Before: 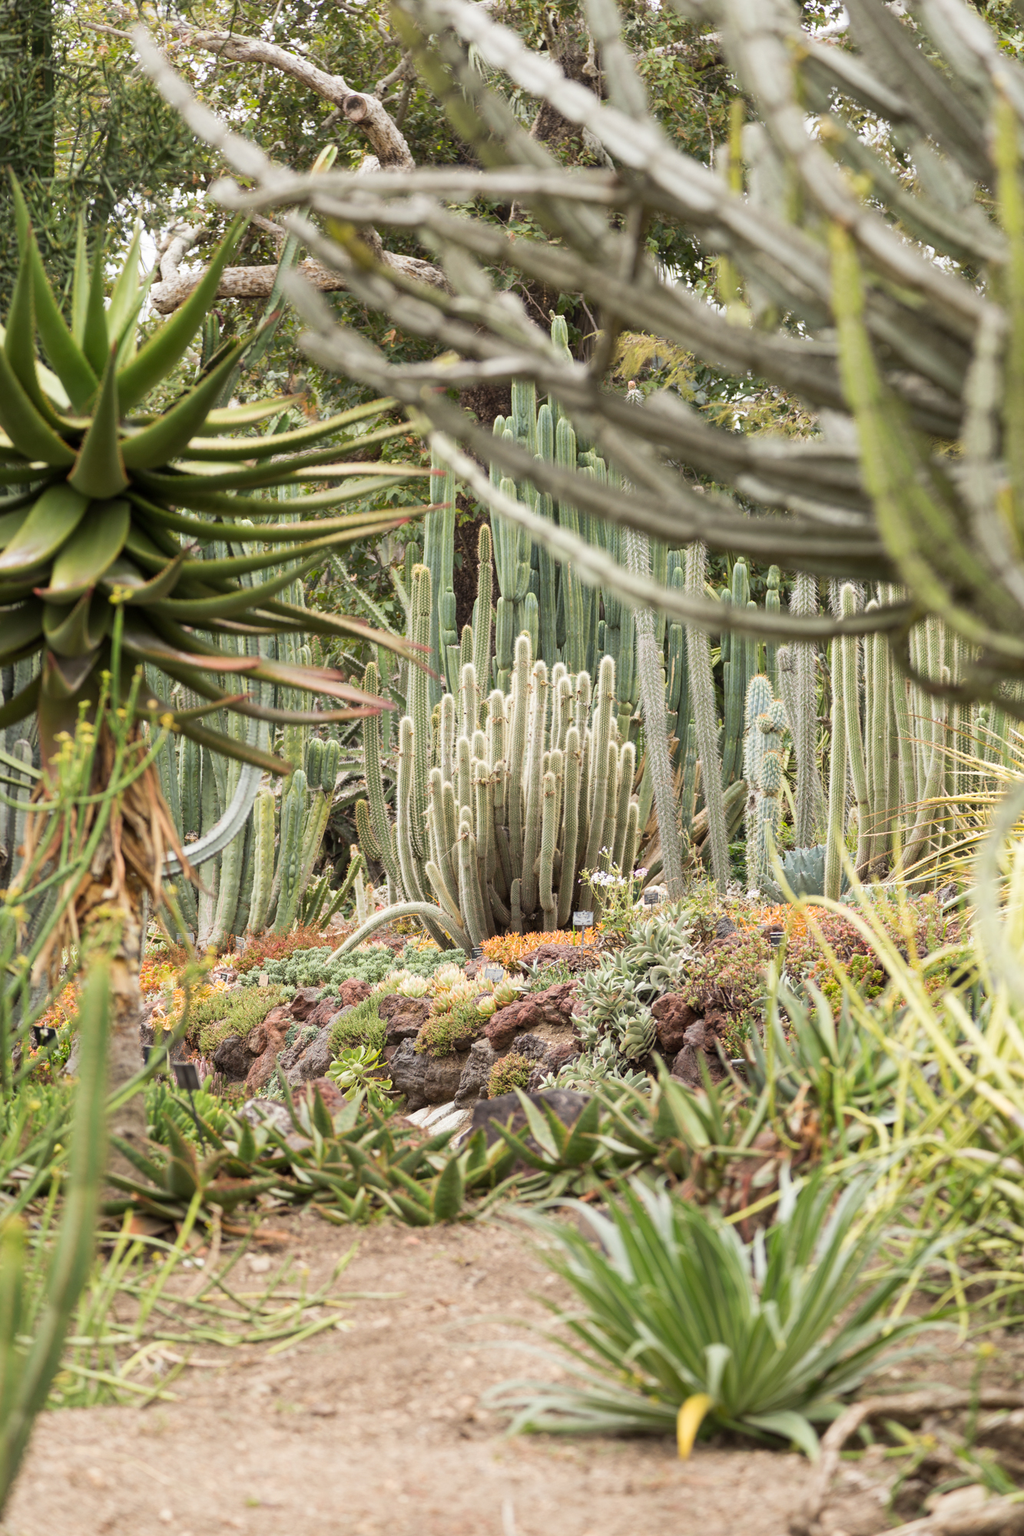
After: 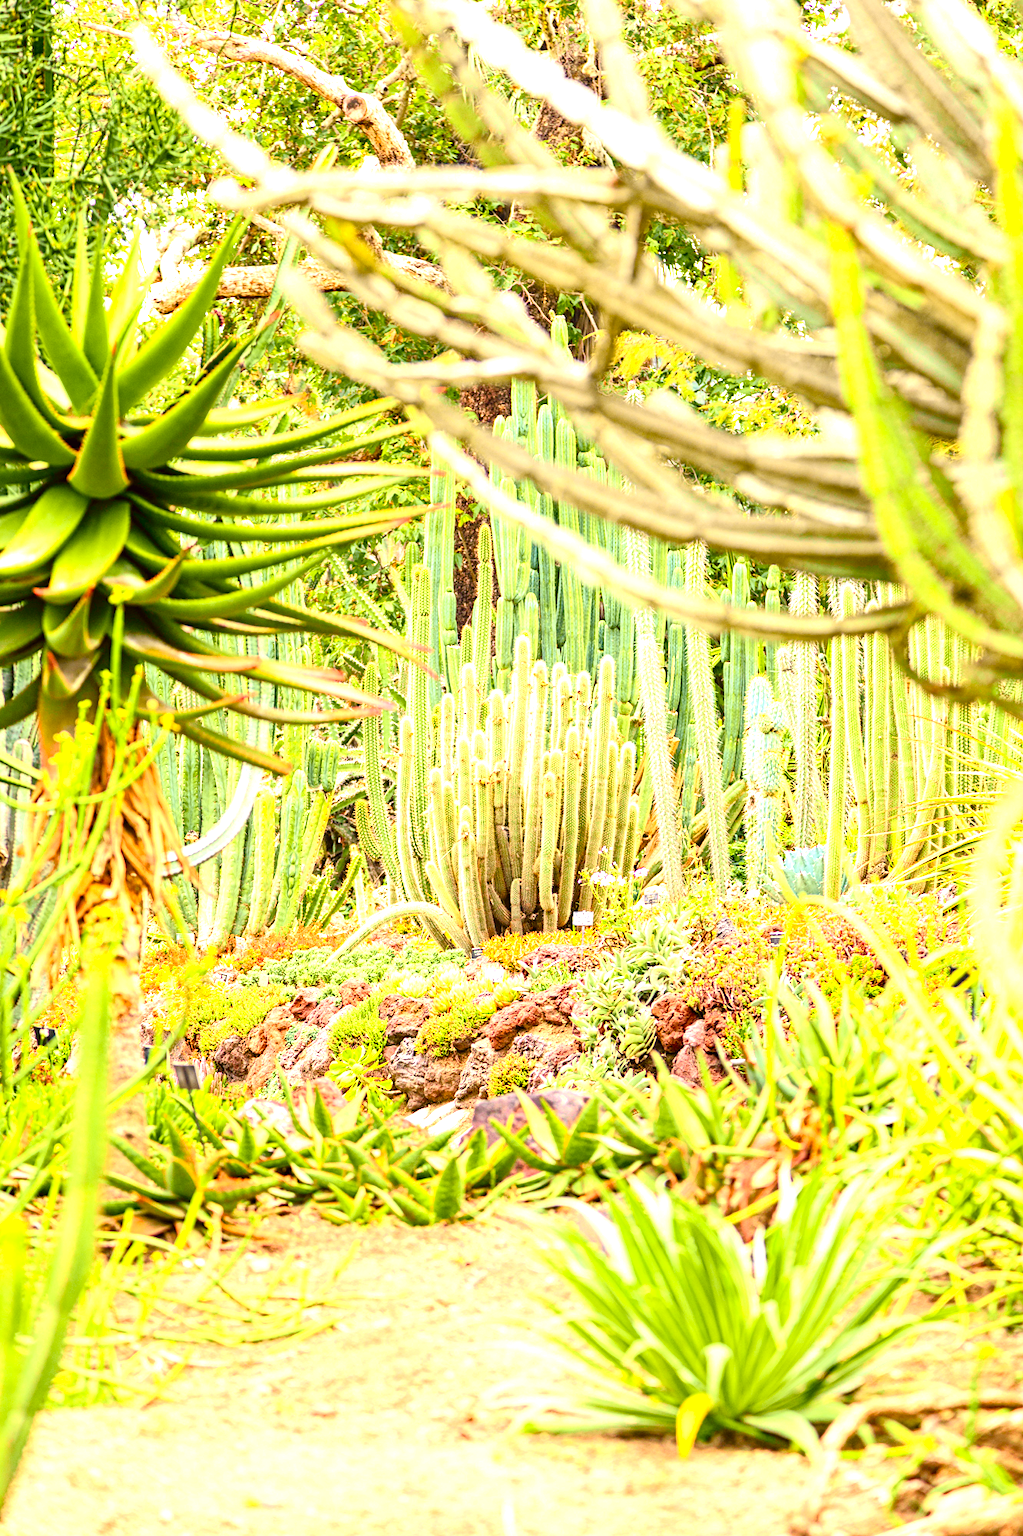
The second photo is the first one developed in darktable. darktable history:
exposure: black level correction 0, exposure 2.104 EV, compensate exposure bias true, compensate highlight preservation false
color balance rgb: shadows lift › luminance -4.783%, shadows lift › chroma 1.221%, shadows lift › hue 218.5°, linear chroma grading › global chroma 15.548%, perceptual saturation grading › global saturation -0.092%, perceptual saturation grading › mid-tones 6.464%, perceptual saturation grading › shadows 72.14%, perceptual brilliance grading › highlights 8.083%, perceptual brilliance grading › mid-tones 4.378%, perceptual brilliance grading › shadows 1.33%, global vibrance 20%
contrast equalizer: y [[0.5, 0.5, 0.5, 0.539, 0.64, 0.611], [0.5 ×6], [0.5 ×6], [0 ×6], [0 ×6]]
tone curve: curves: ch0 [(0, 0.012) (0.144, 0.137) (0.326, 0.386) (0.489, 0.573) (0.656, 0.763) (0.849, 0.902) (1, 0.974)]; ch1 [(0, 0) (0.366, 0.367) (0.475, 0.453) (0.487, 0.501) (0.519, 0.527) (0.544, 0.579) (0.562, 0.619) (0.622, 0.694) (1, 1)]; ch2 [(0, 0) (0.333, 0.346) (0.375, 0.375) (0.424, 0.43) (0.476, 0.492) (0.502, 0.503) (0.533, 0.541) (0.572, 0.615) (0.605, 0.656) (0.641, 0.709) (1, 1)], color space Lab, independent channels, preserve colors none
